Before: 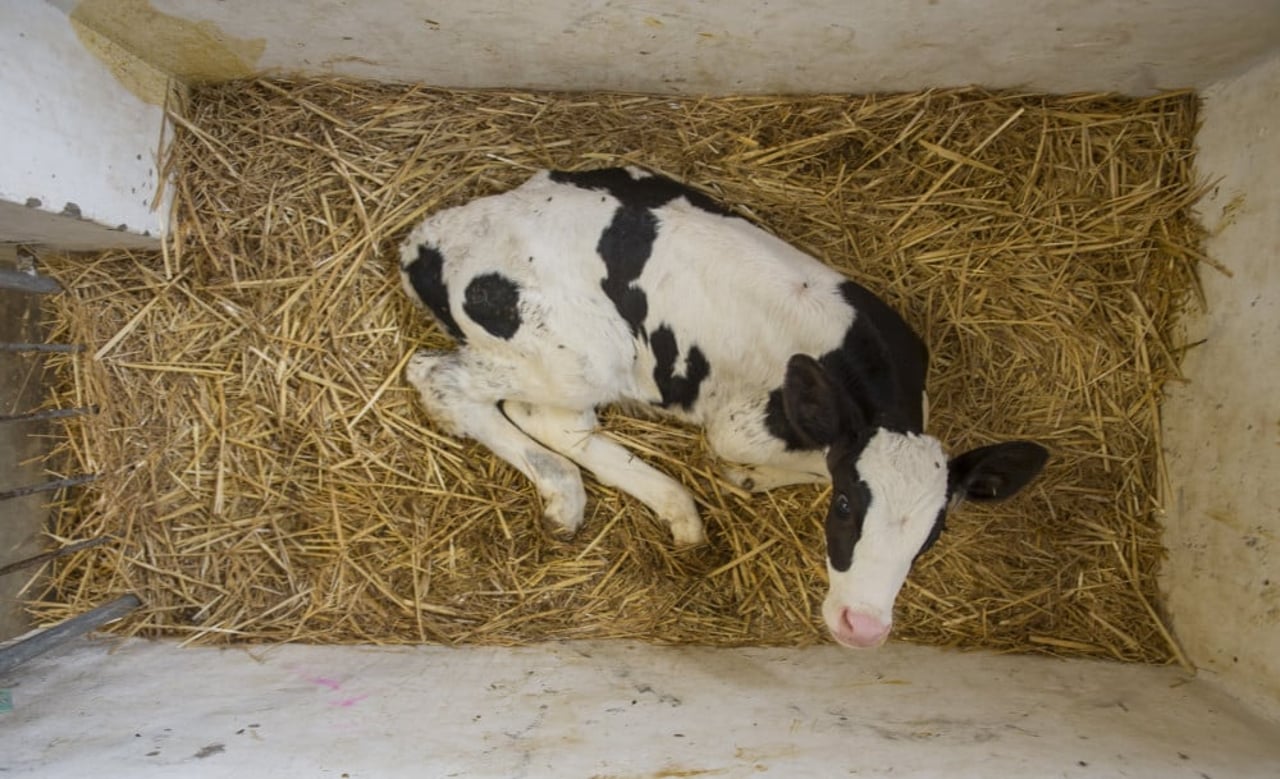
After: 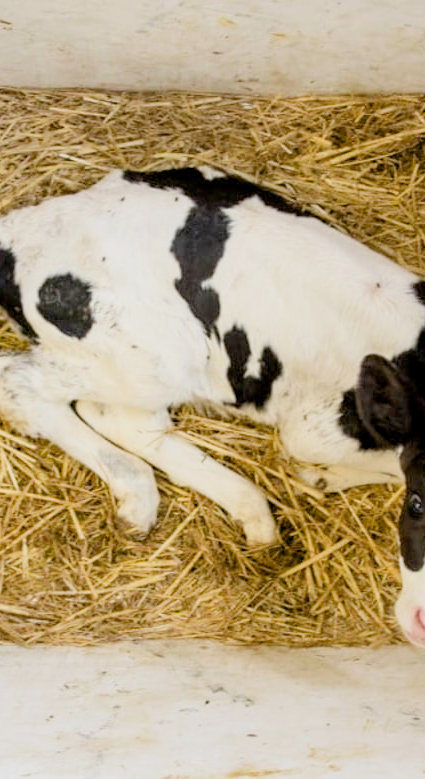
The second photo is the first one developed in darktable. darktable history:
filmic rgb: black relative exposure -8.54 EV, white relative exposure 5.52 EV, hardness 3.39, contrast 1.016
exposure: black level correction 0.009, exposure 1.425 EV, compensate highlight preservation false
crop: left 33.36%, right 33.36%
